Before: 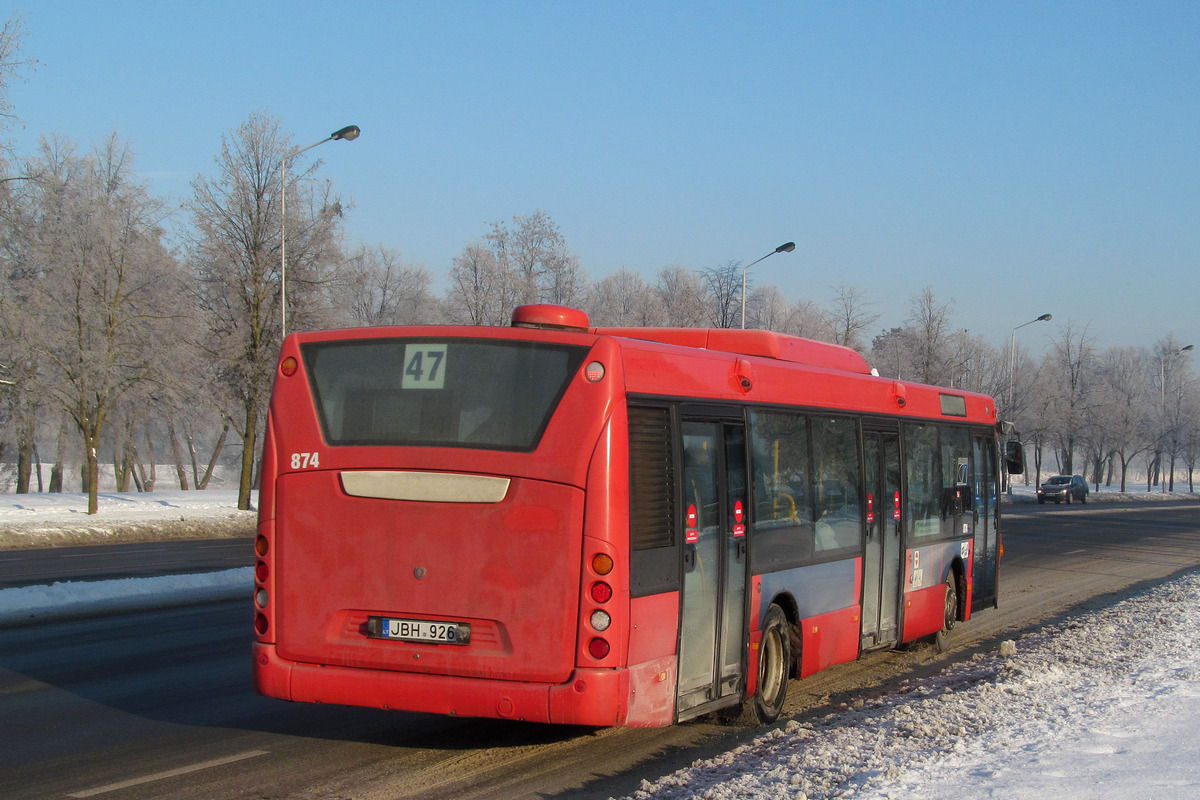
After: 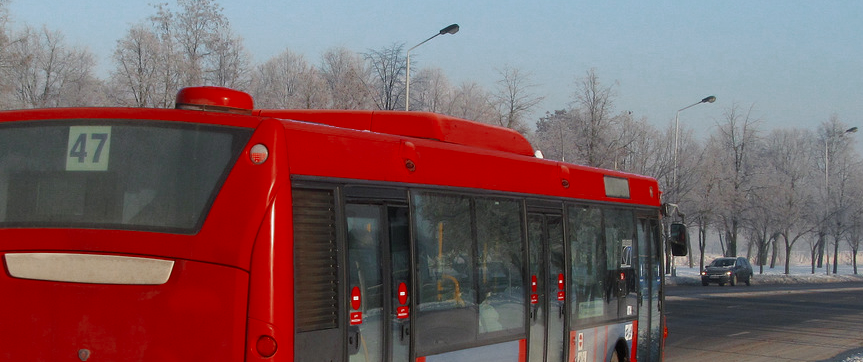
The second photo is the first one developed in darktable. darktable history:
crop and rotate: left 28.013%, top 27.319%, bottom 27.328%
color zones: curves: ch0 [(0, 0.299) (0.25, 0.383) (0.456, 0.352) (0.736, 0.571)]; ch1 [(0, 0.63) (0.151, 0.568) (0.254, 0.416) (0.47, 0.558) (0.732, 0.37) (0.909, 0.492)]; ch2 [(0.004, 0.604) (0.158, 0.443) (0.257, 0.403) (0.761, 0.468)]
